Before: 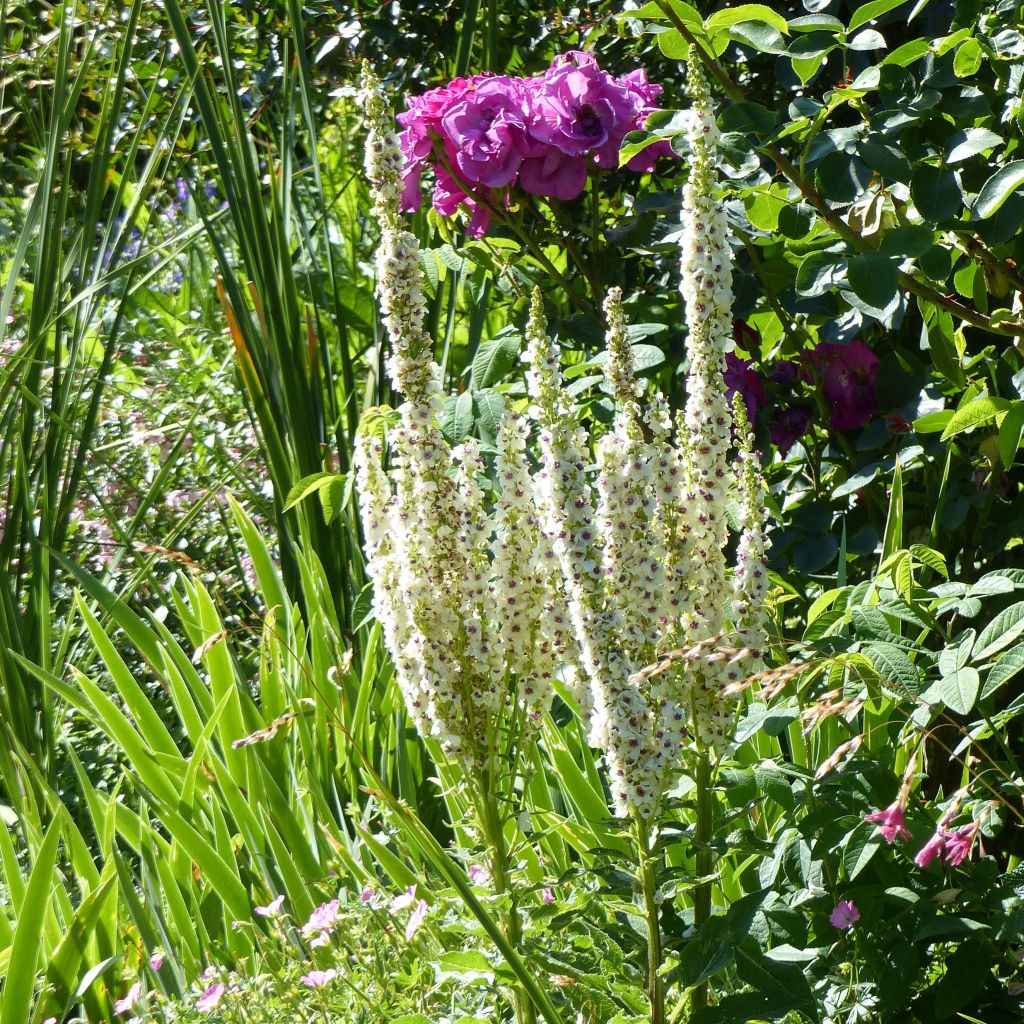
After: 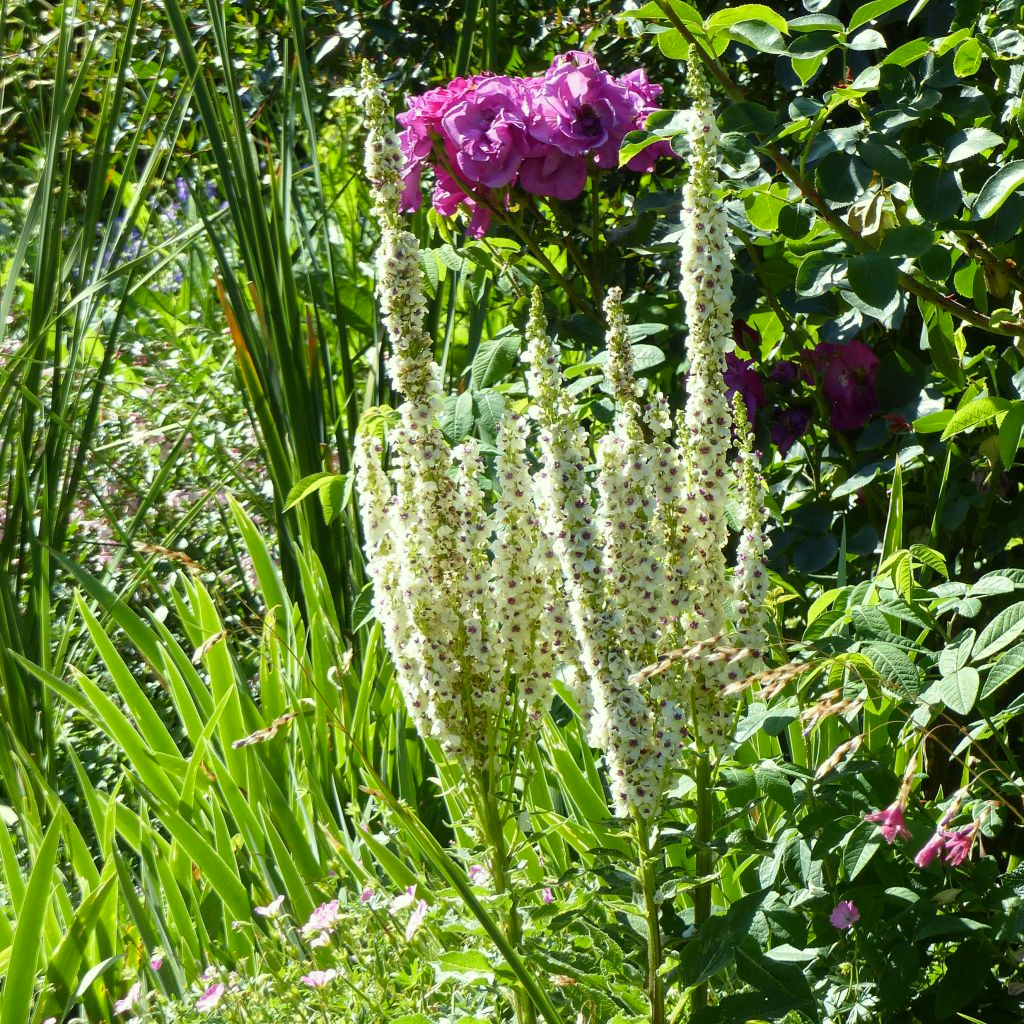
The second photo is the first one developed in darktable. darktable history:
color correction: highlights a* -4.42, highlights b* 6.19
